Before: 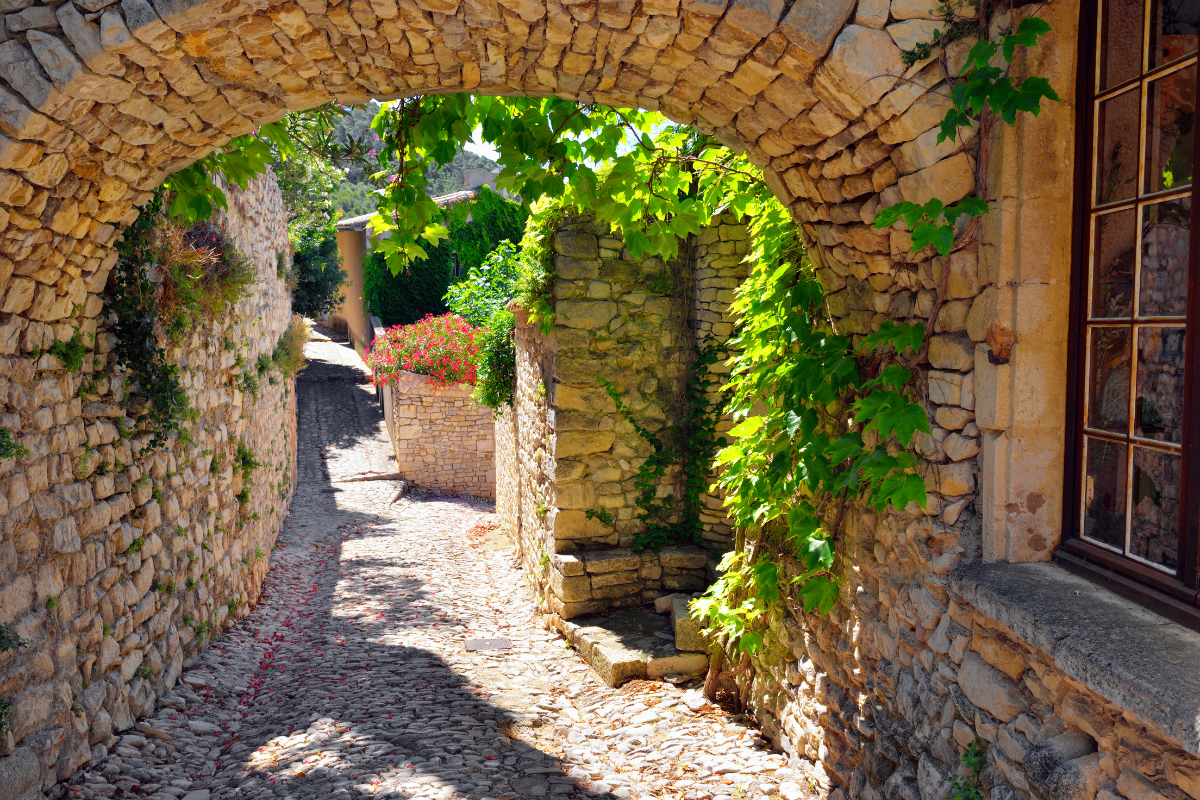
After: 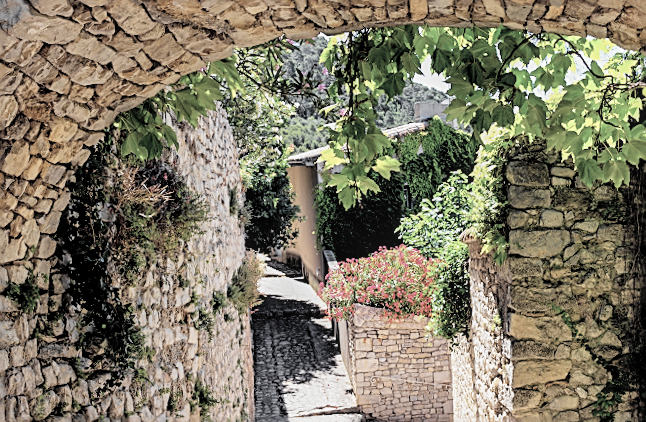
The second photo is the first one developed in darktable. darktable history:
filmic rgb: black relative exposure -5 EV, white relative exposure 3.5 EV, hardness 3.19, contrast 1.3, highlights saturation mix -50%
local contrast: on, module defaults
exposure: black level correction 0.001, compensate highlight preservation false
sharpen: amount 0.901
contrast brightness saturation: brightness 0.18, saturation -0.5
rotate and perspective: rotation -1.42°, crop left 0.016, crop right 0.984, crop top 0.035, crop bottom 0.965
crop and rotate: left 3.047%, top 7.509%, right 42.236%, bottom 37.598%
